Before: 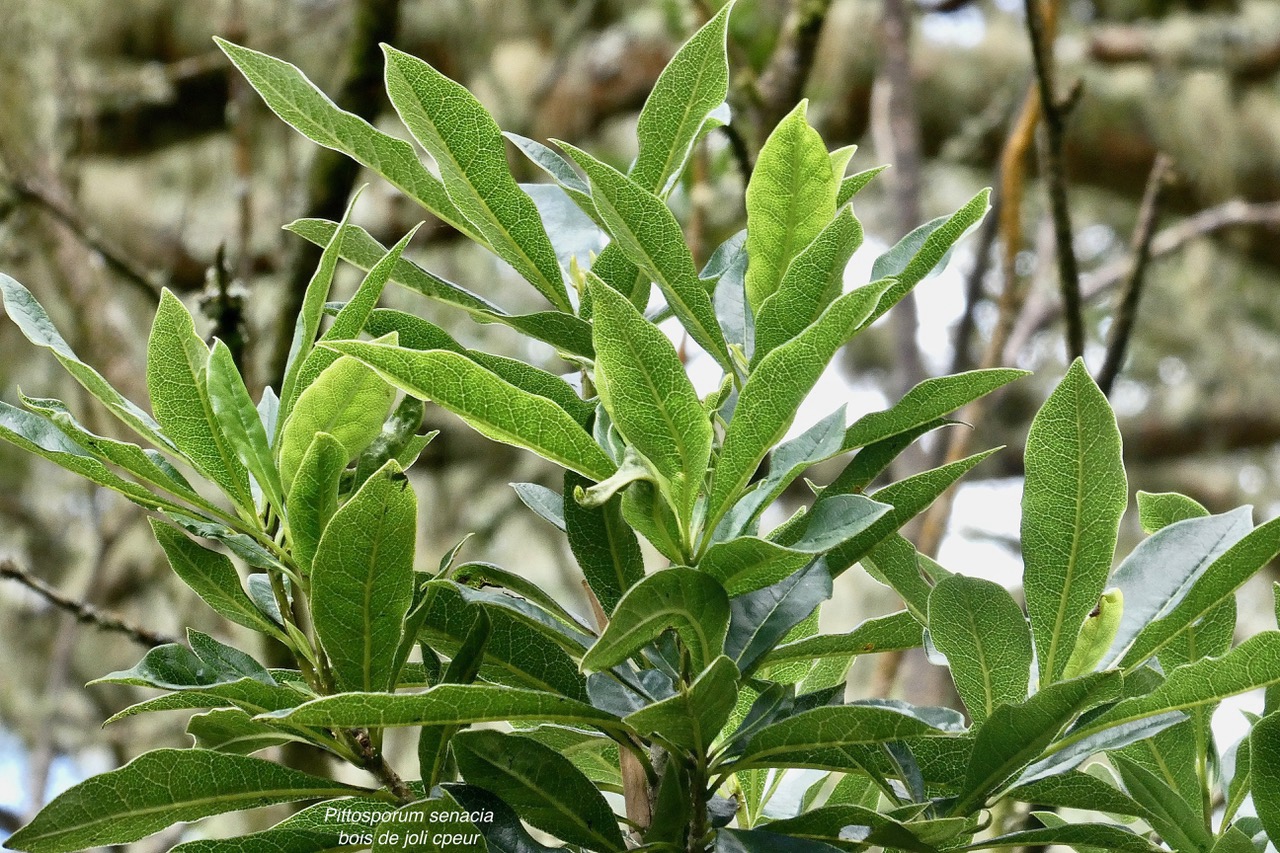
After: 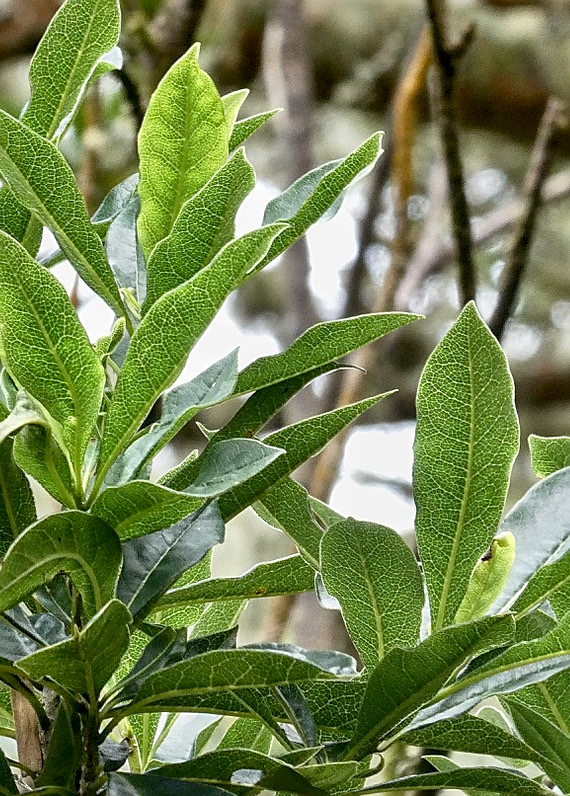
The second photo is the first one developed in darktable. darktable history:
local contrast: on, module defaults
sharpen: on, module defaults
color balance rgb: shadows lift › chroma 2.008%, shadows lift › hue 49.48°, linear chroma grading › shadows -3.449%, linear chroma grading › highlights -4.209%, perceptual saturation grading › global saturation 0.882%
crop: left 47.502%, top 6.676%, right 7.9%
